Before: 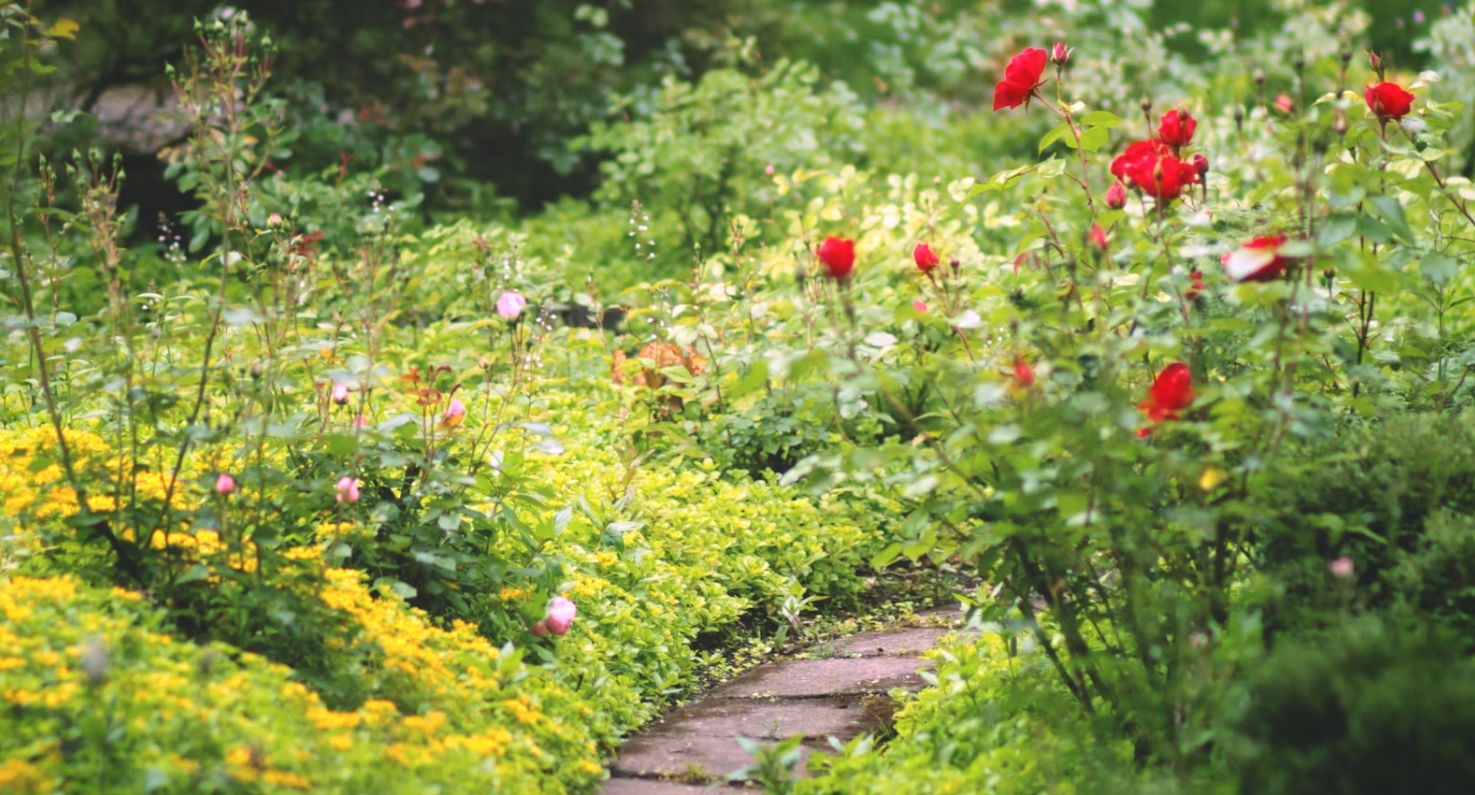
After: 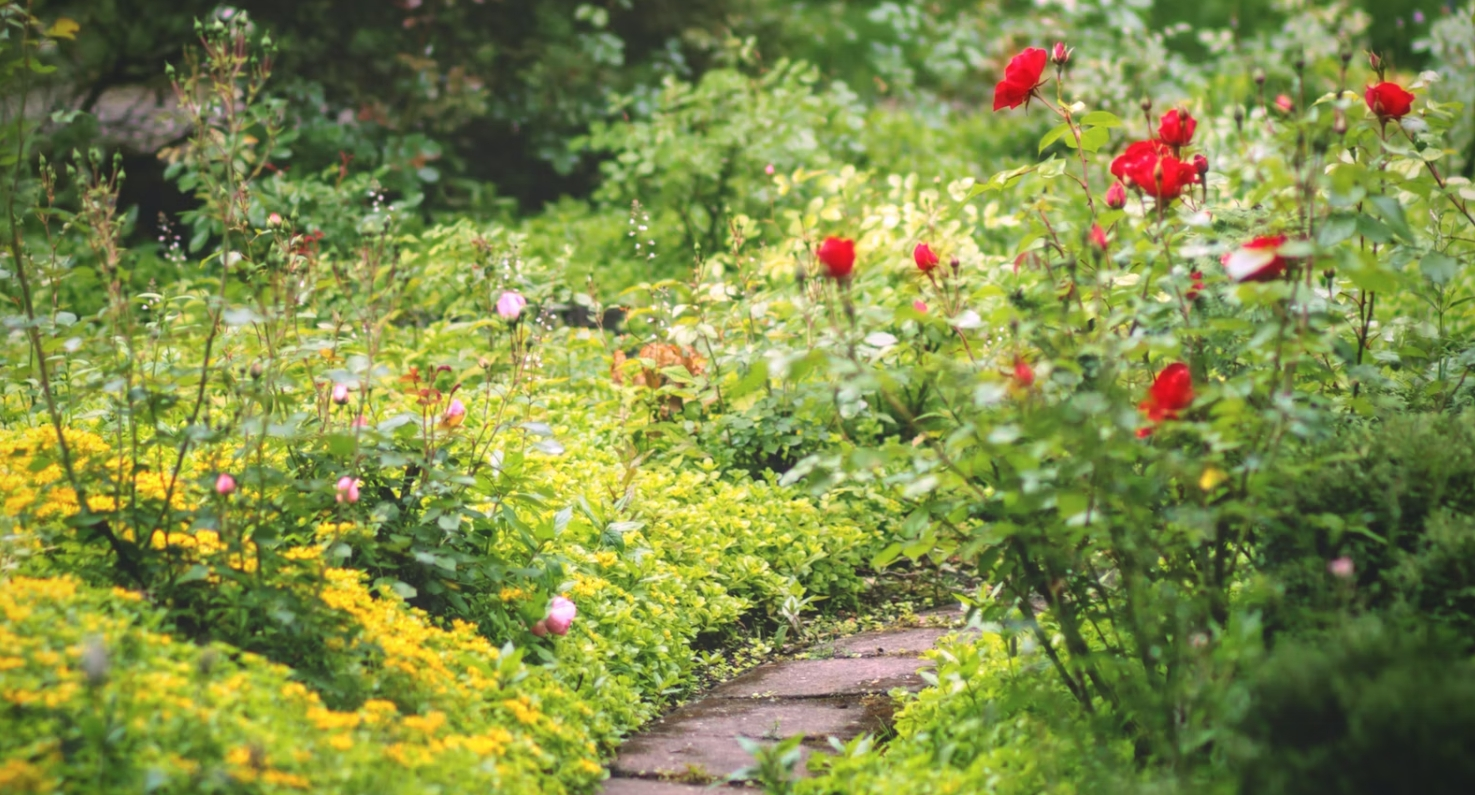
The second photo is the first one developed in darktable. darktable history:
vignetting: fall-off radius 60.95%, saturation -0.028, center (-0.033, -0.045)
local contrast: detail 110%
